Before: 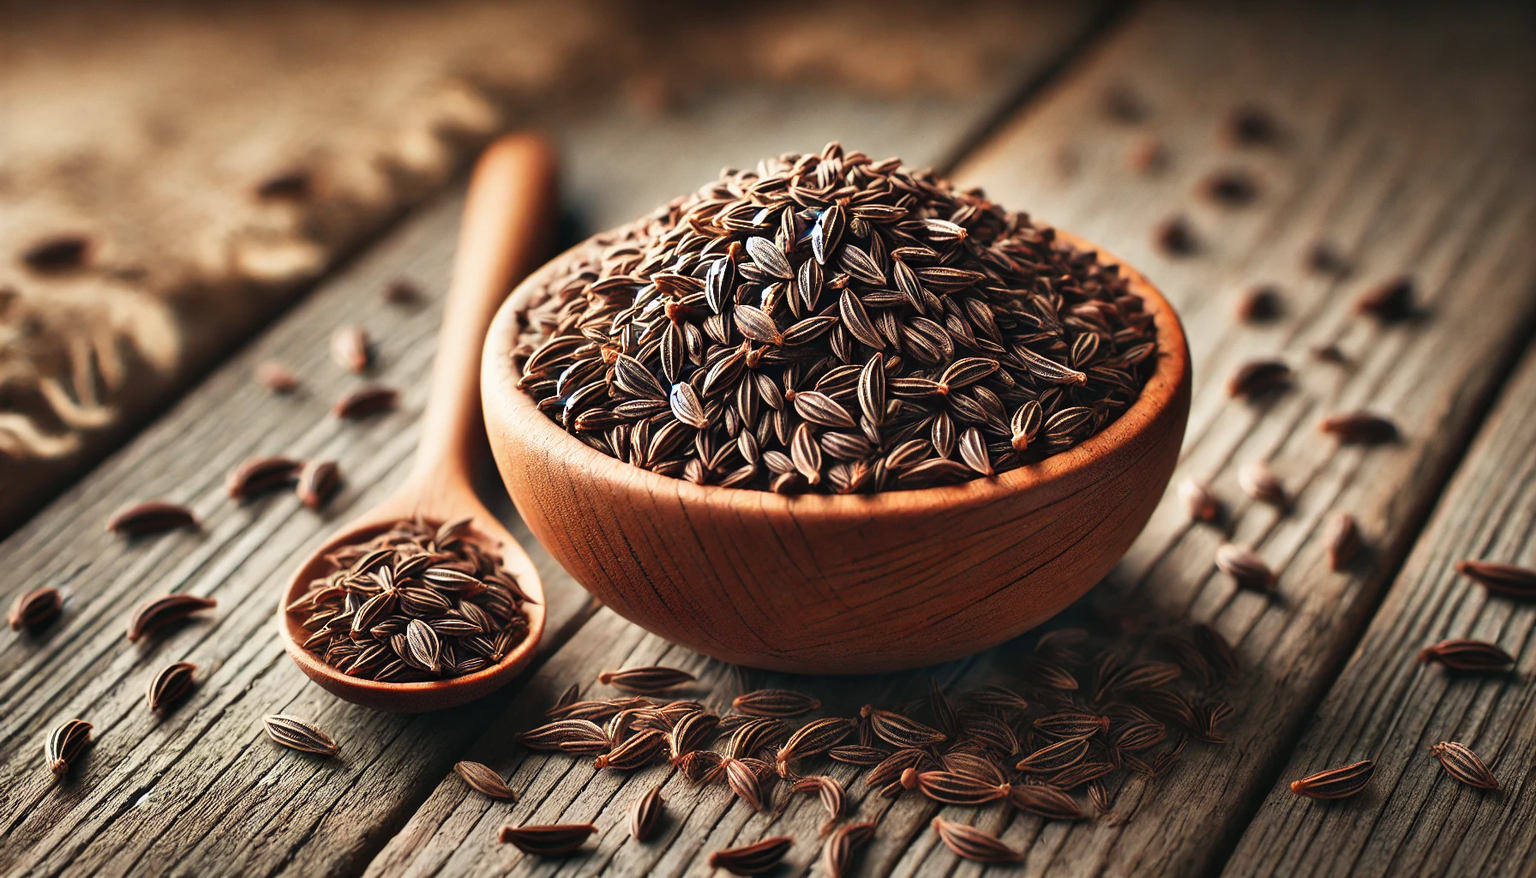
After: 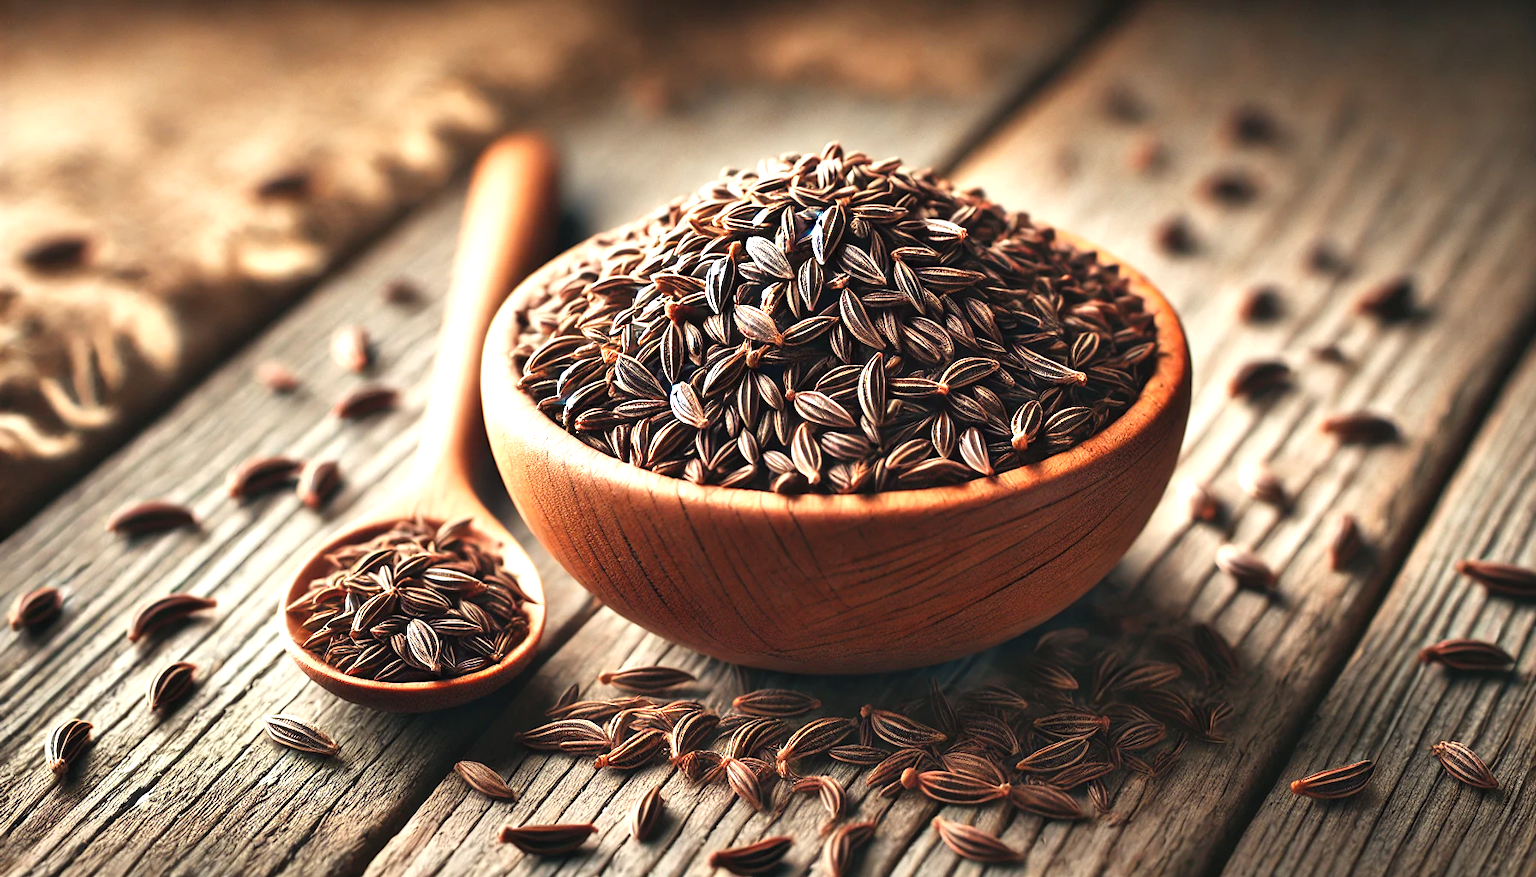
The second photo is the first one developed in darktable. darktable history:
exposure: black level correction 0, exposure 0.702 EV, compensate highlight preservation false
